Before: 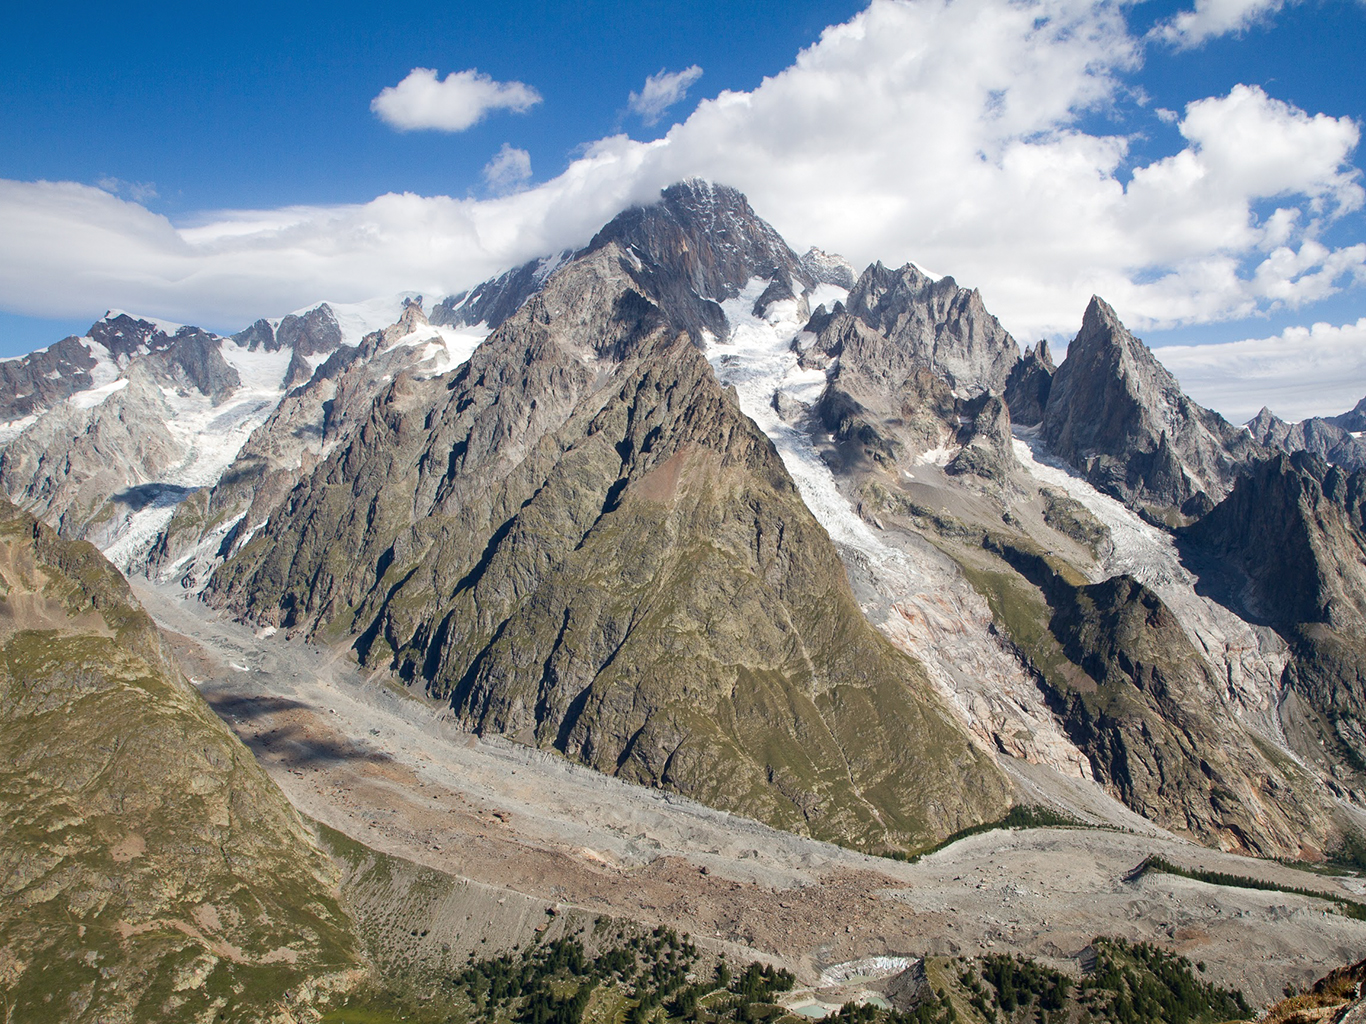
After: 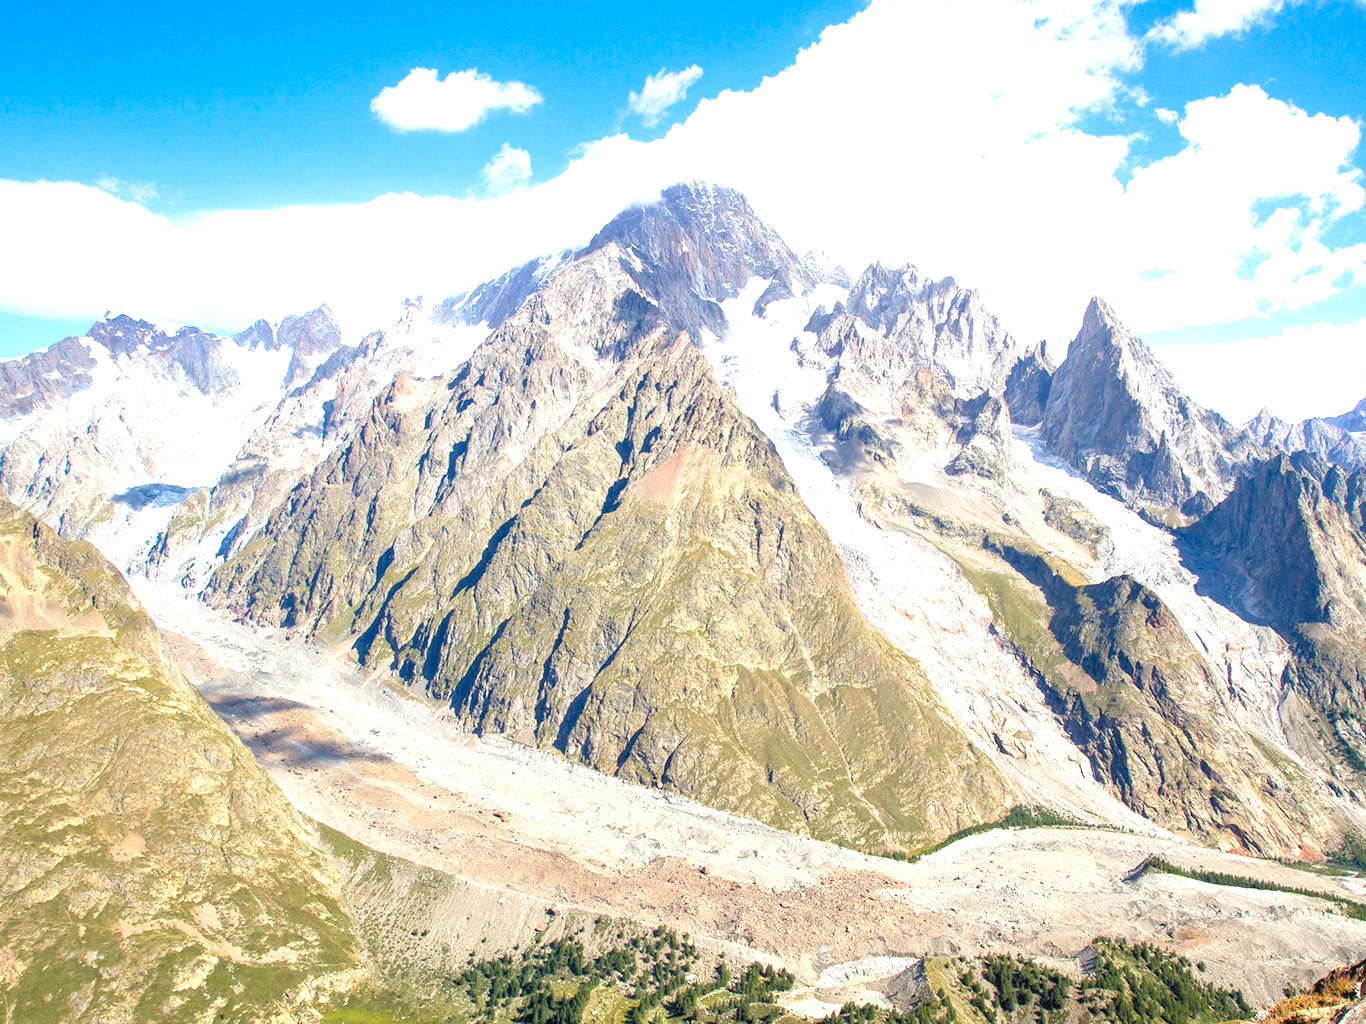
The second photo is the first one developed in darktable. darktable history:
local contrast: detail 109%
exposure: exposure -0.04 EV, compensate exposure bias true, compensate highlight preservation false
levels: levels [0.036, 0.364, 0.827]
